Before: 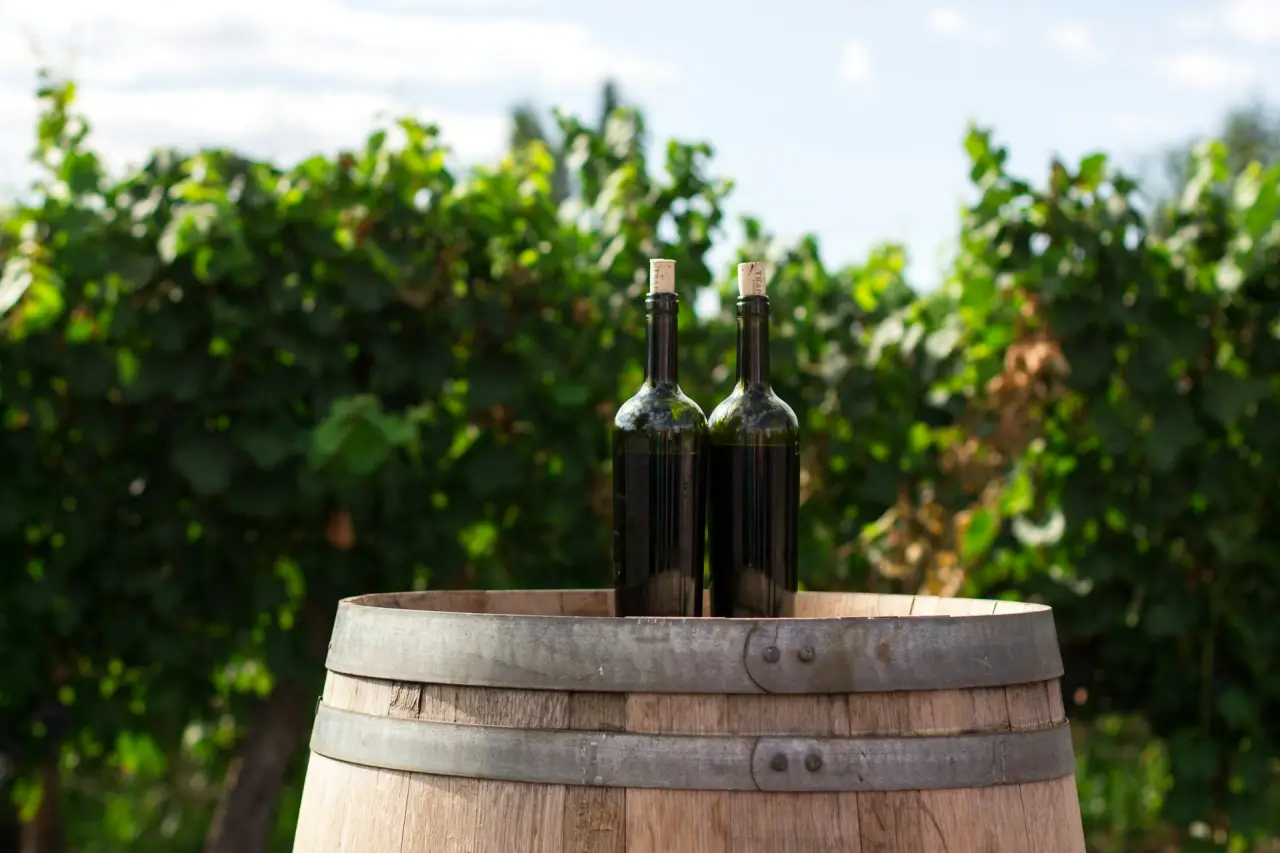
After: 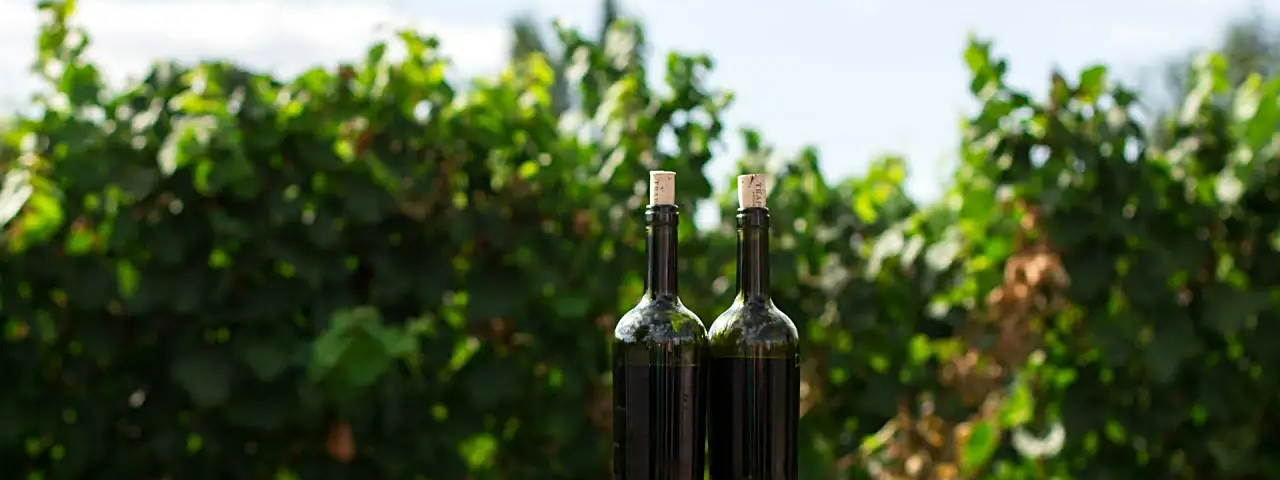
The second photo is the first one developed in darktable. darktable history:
crop and rotate: top 10.46%, bottom 33.218%
sharpen: amount 0.499
